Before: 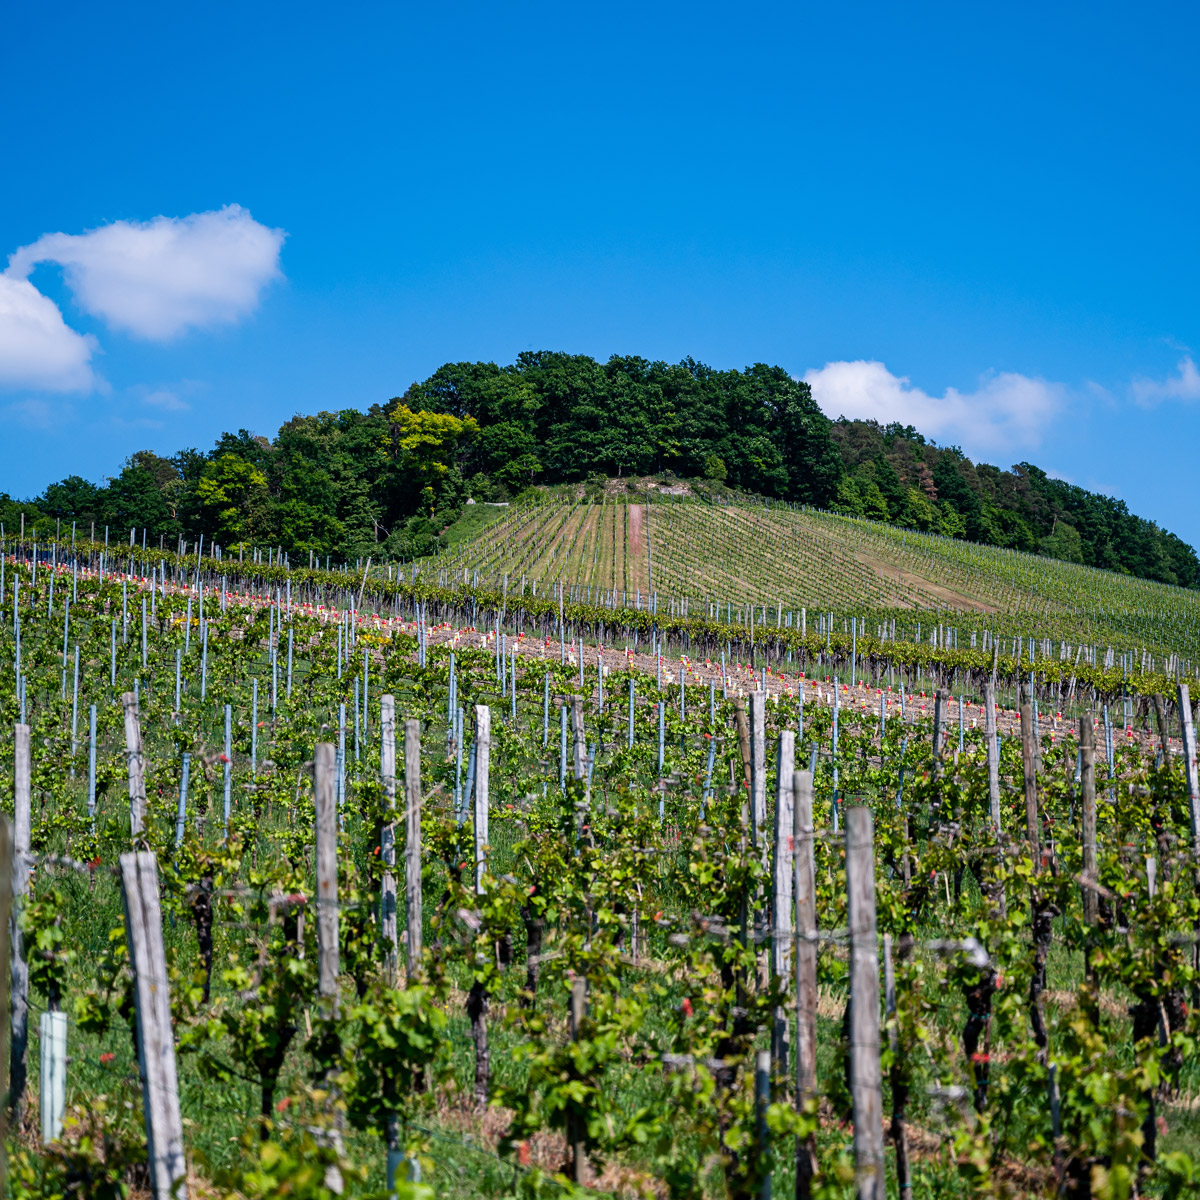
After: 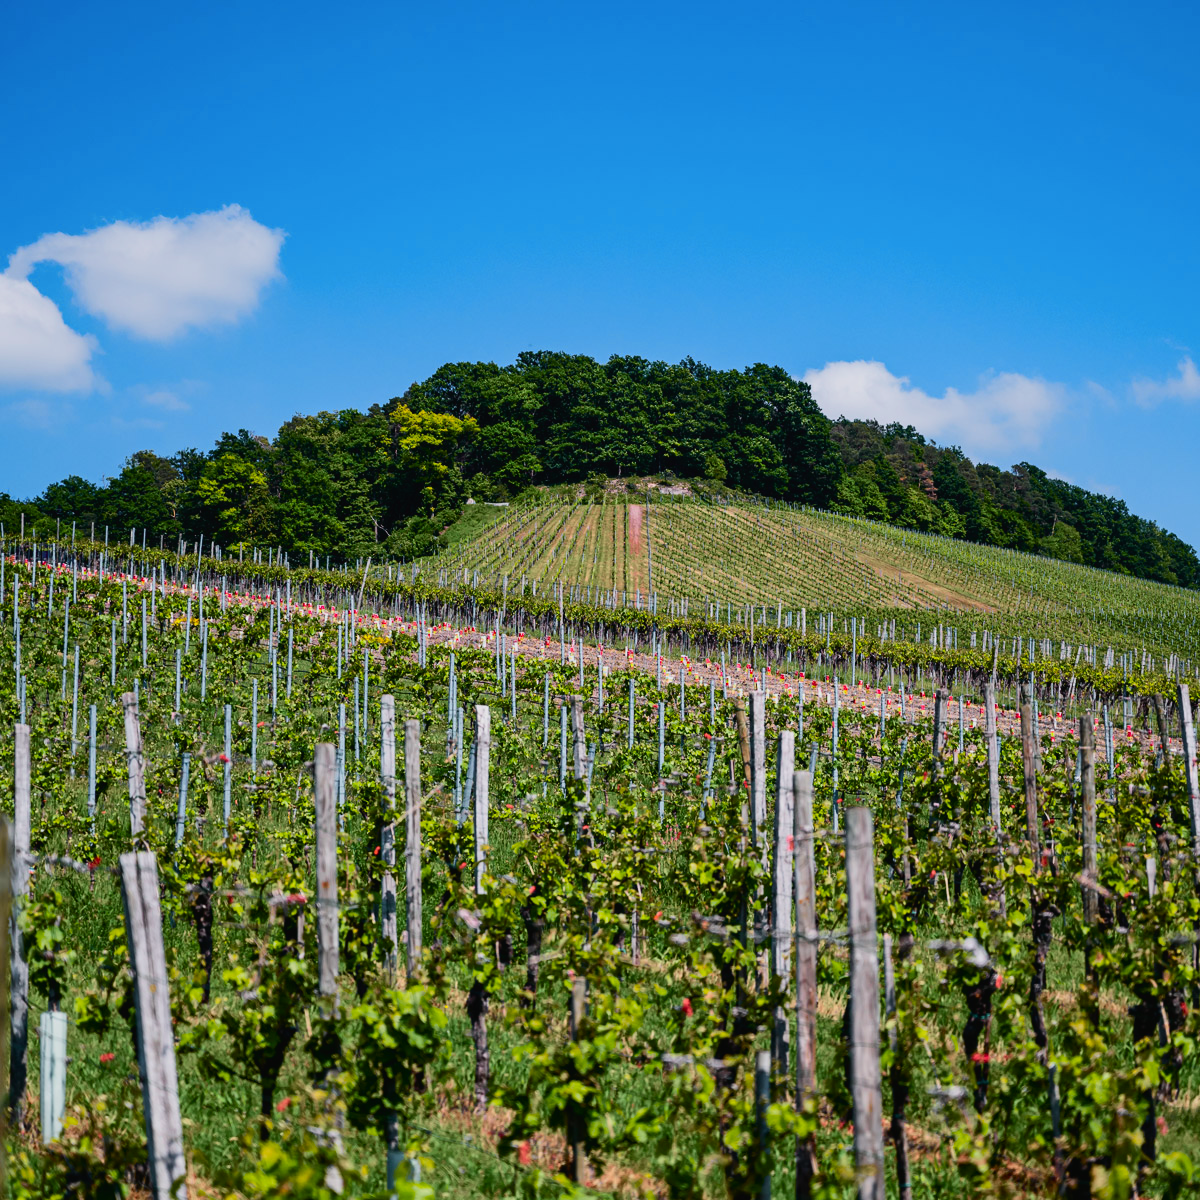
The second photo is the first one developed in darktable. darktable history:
tone curve: curves: ch0 [(0, 0.018) (0.036, 0.038) (0.15, 0.131) (0.27, 0.247) (0.545, 0.561) (0.761, 0.761) (1, 0.919)]; ch1 [(0, 0) (0.179, 0.173) (0.322, 0.32) (0.429, 0.431) (0.502, 0.5) (0.519, 0.522) (0.562, 0.588) (0.625, 0.67) (0.711, 0.745) (1, 1)]; ch2 [(0, 0) (0.29, 0.295) (0.404, 0.436) (0.497, 0.499) (0.521, 0.523) (0.561, 0.605) (0.657, 0.655) (0.712, 0.764) (1, 1)], color space Lab, independent channels, preserve colors none
